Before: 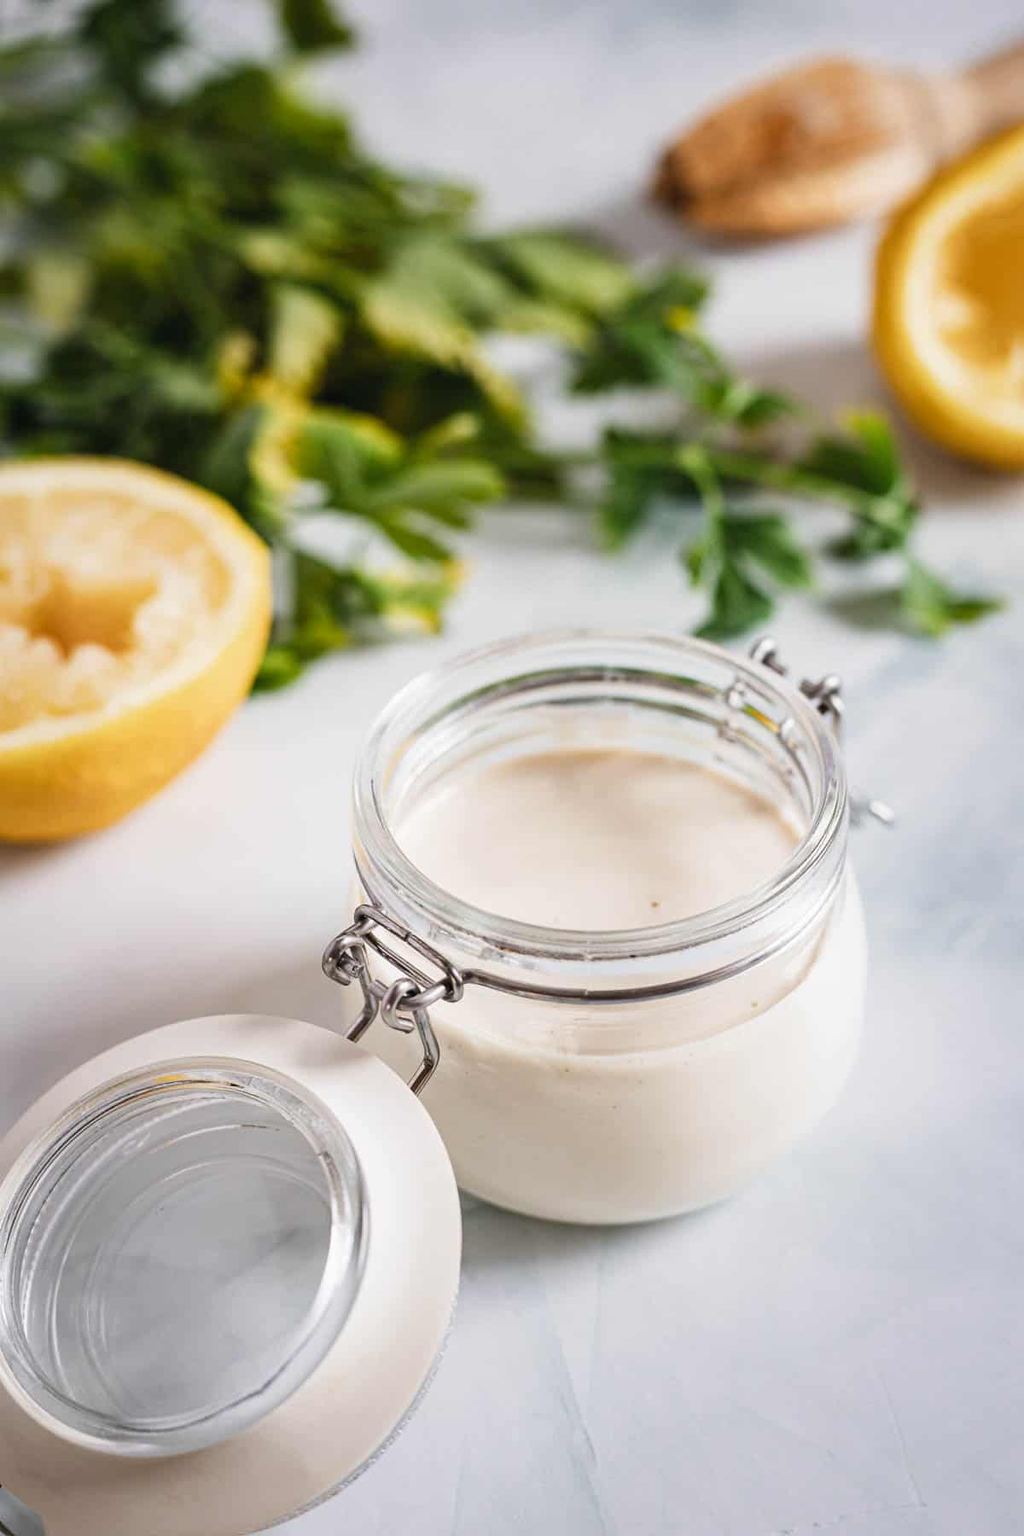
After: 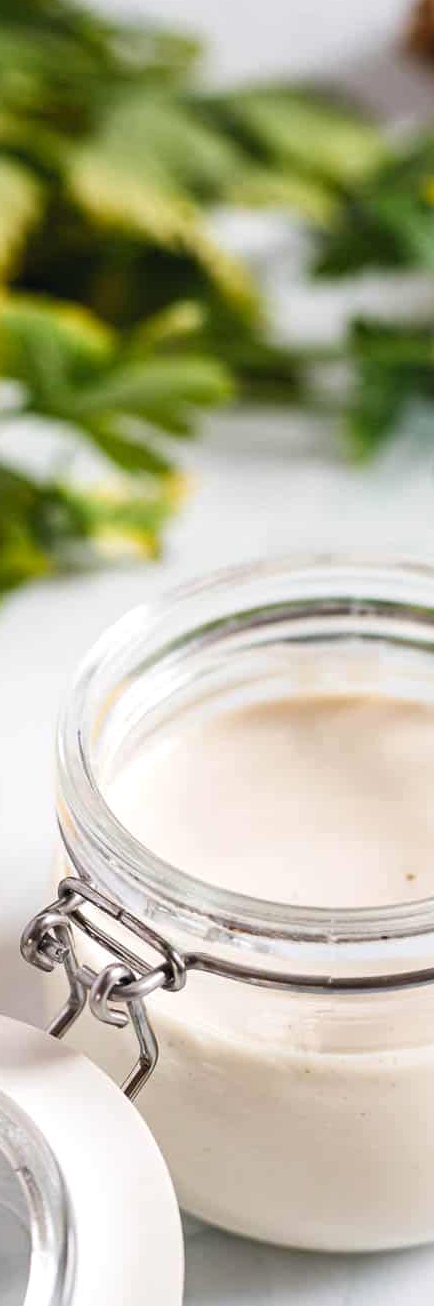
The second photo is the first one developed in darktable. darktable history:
levels: black 0.04%, levels [0, 0.476, 0.951]
crop and rotate: left 29.758%, top 10.215%, right 34.008%, bottom 17.211%
